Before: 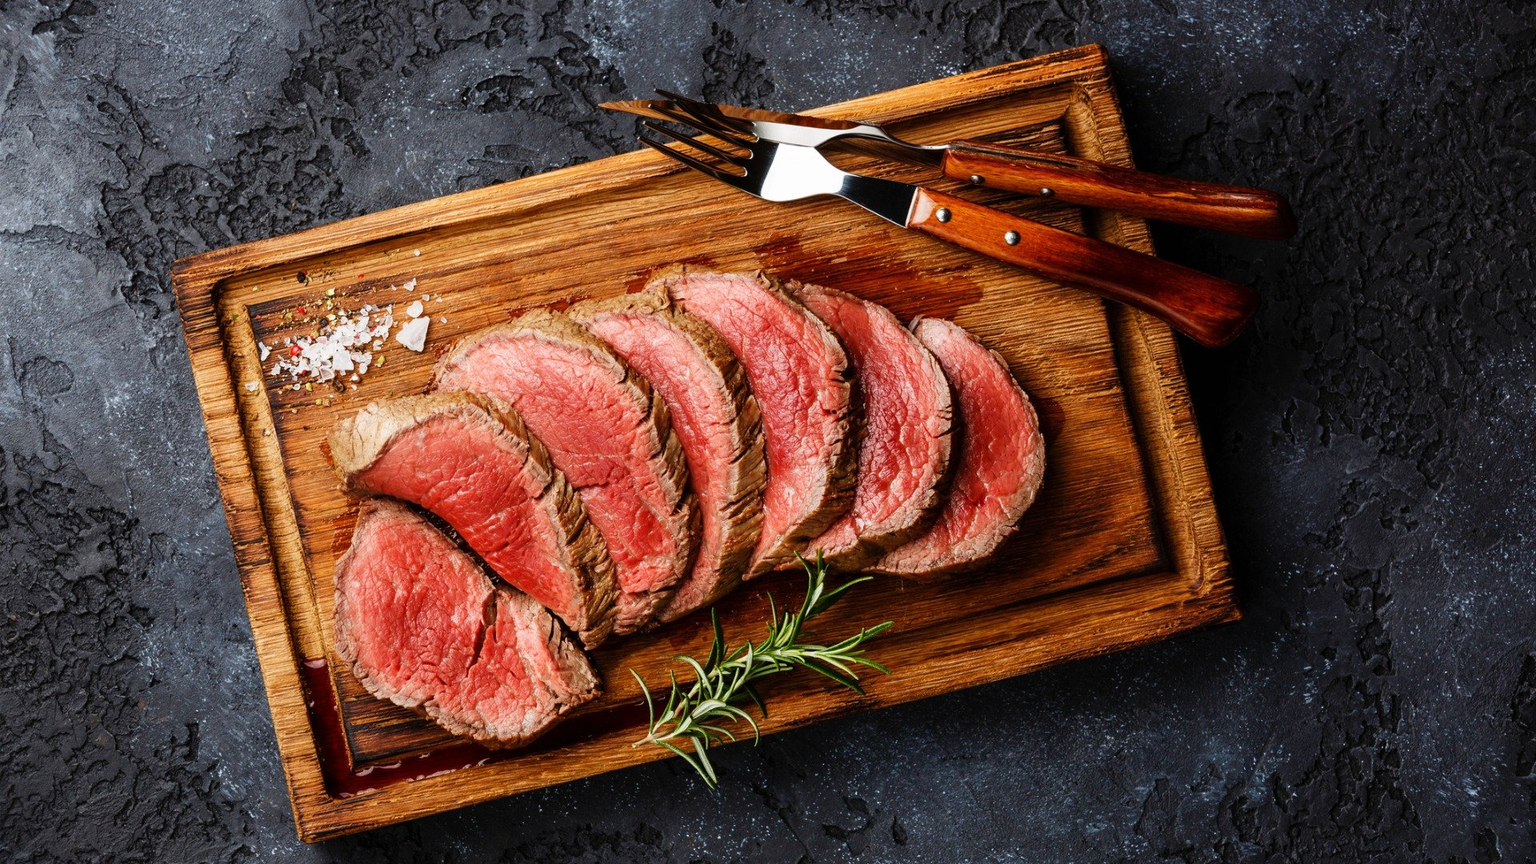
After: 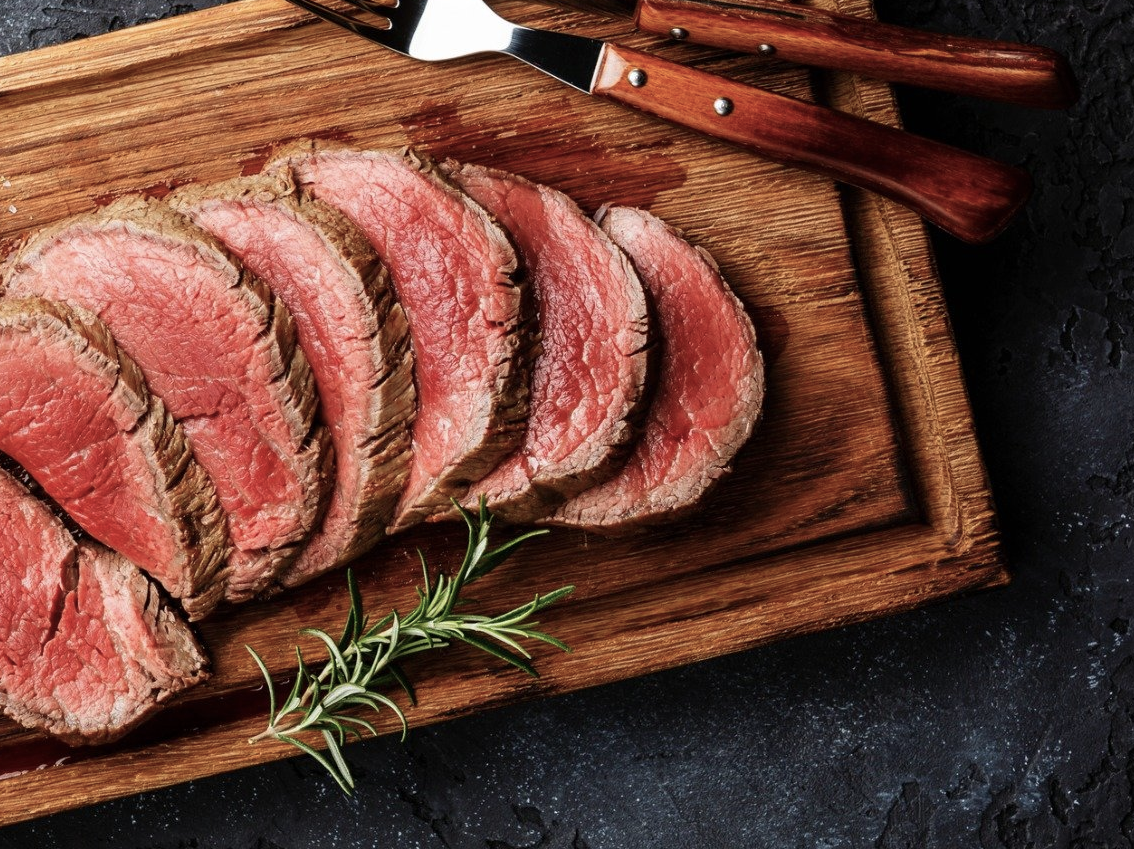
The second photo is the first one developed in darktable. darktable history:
crop and rotate: left 28.256%, top 17.734%, right 12.656%, bottom 3.573%
color balance: input saturation 80.07%
